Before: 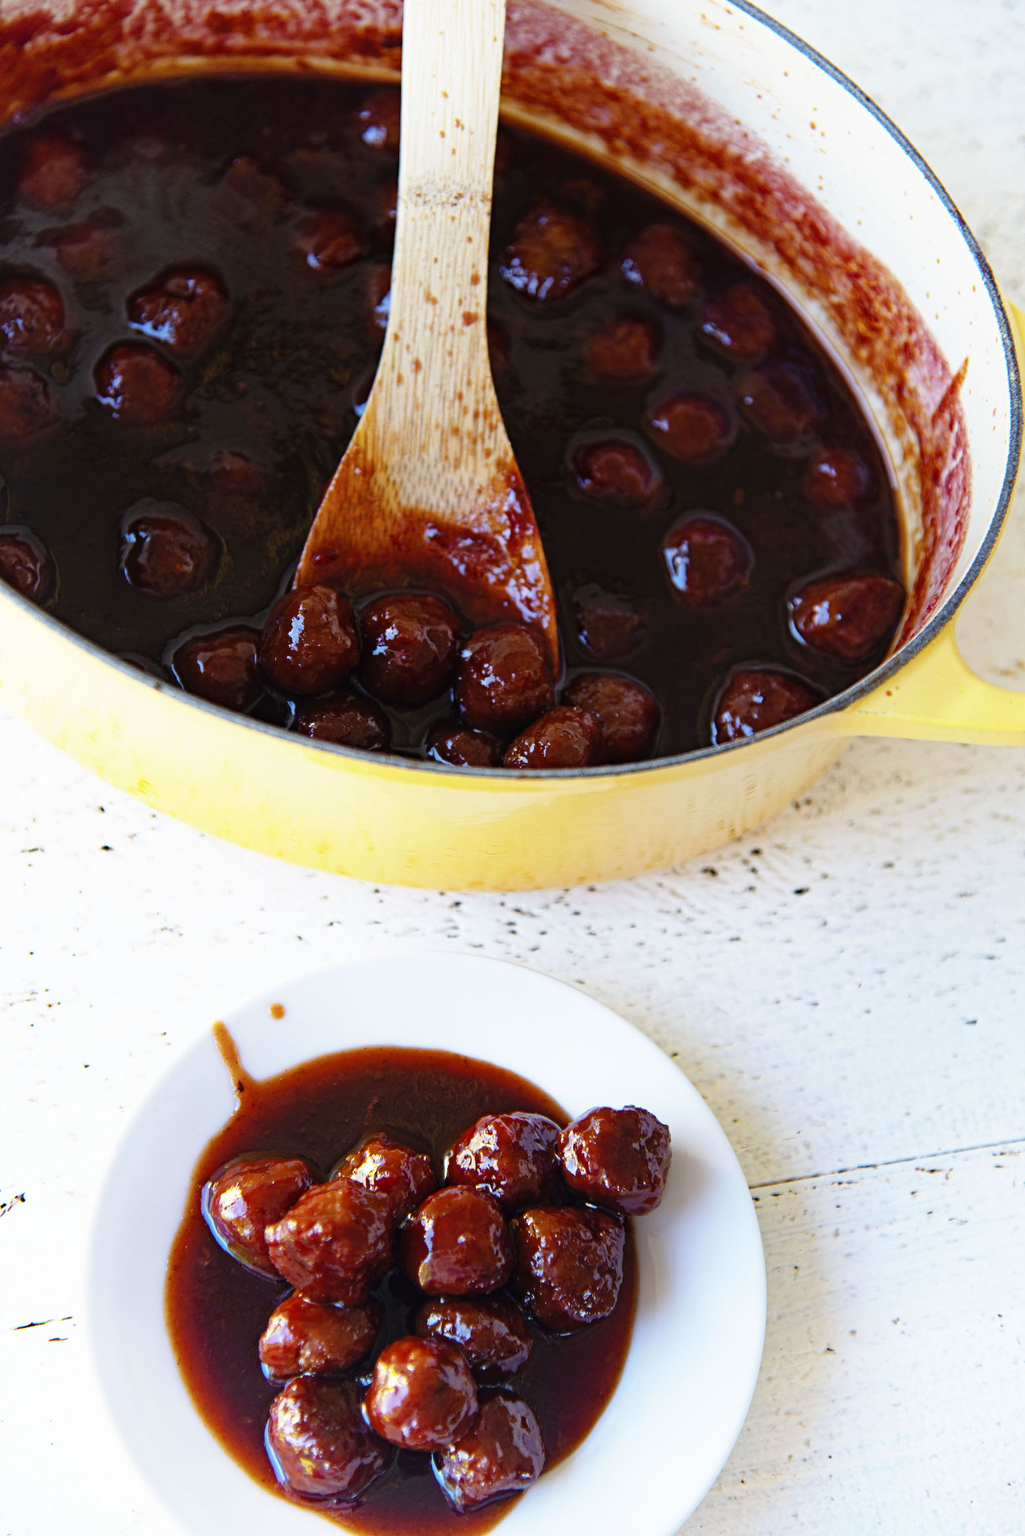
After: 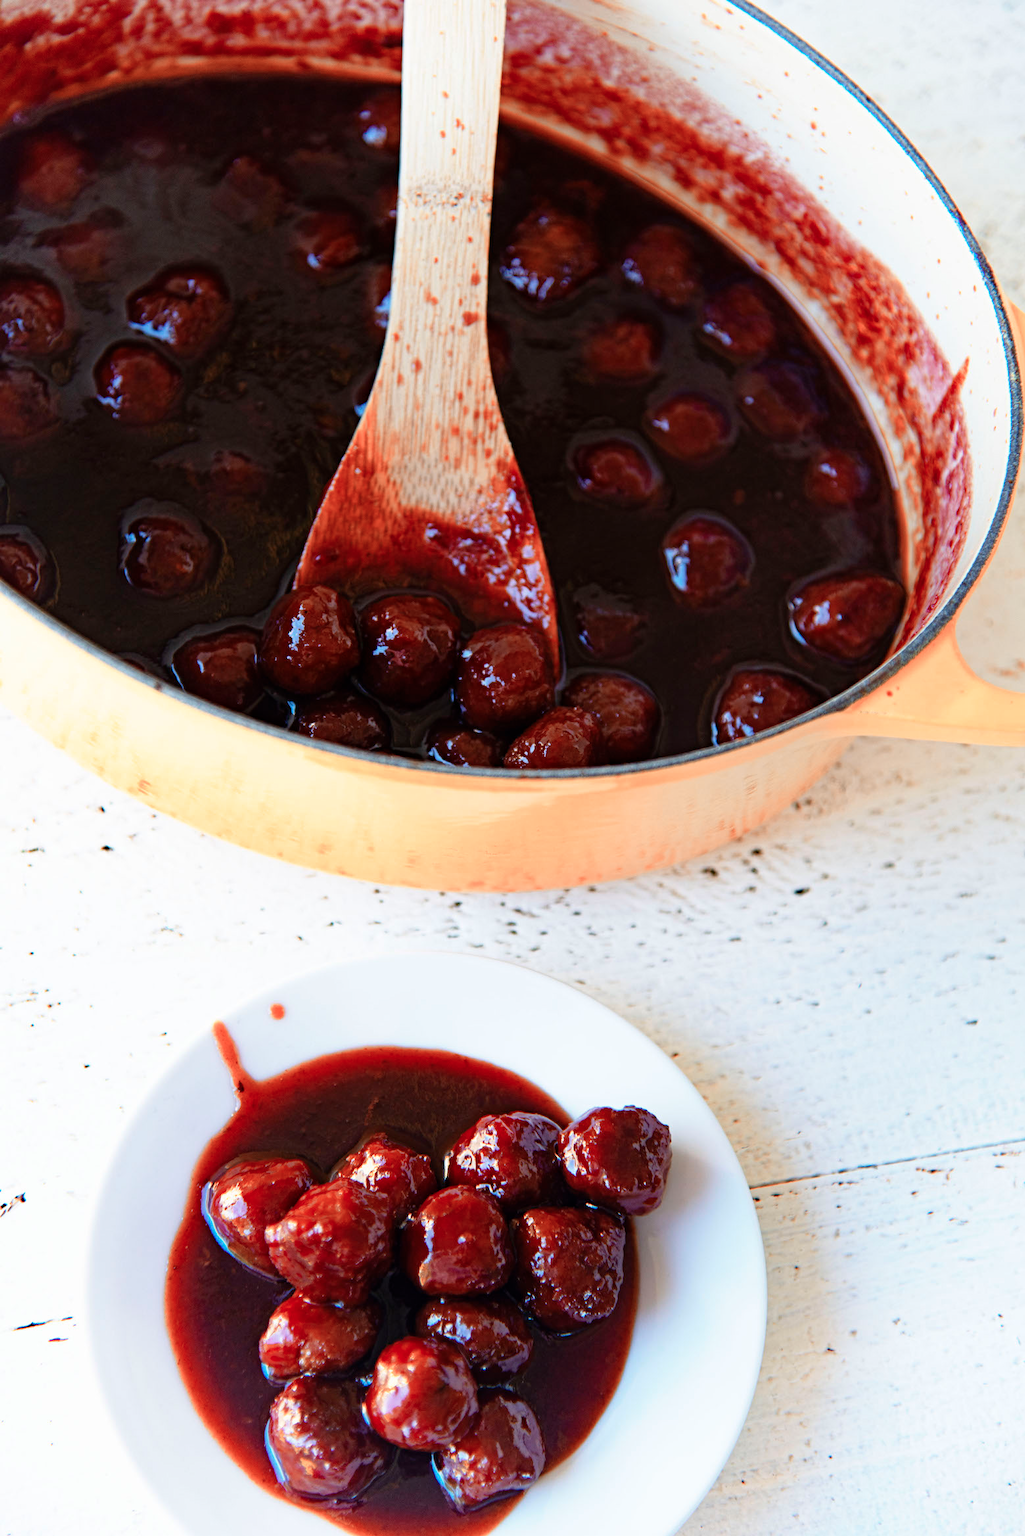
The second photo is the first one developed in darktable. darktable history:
color zones: curves: ch2 [(0, 0.5) (0.084, 0.497) (0.323, 0.335) (0.4, 0.497) (1, 0.5)]
